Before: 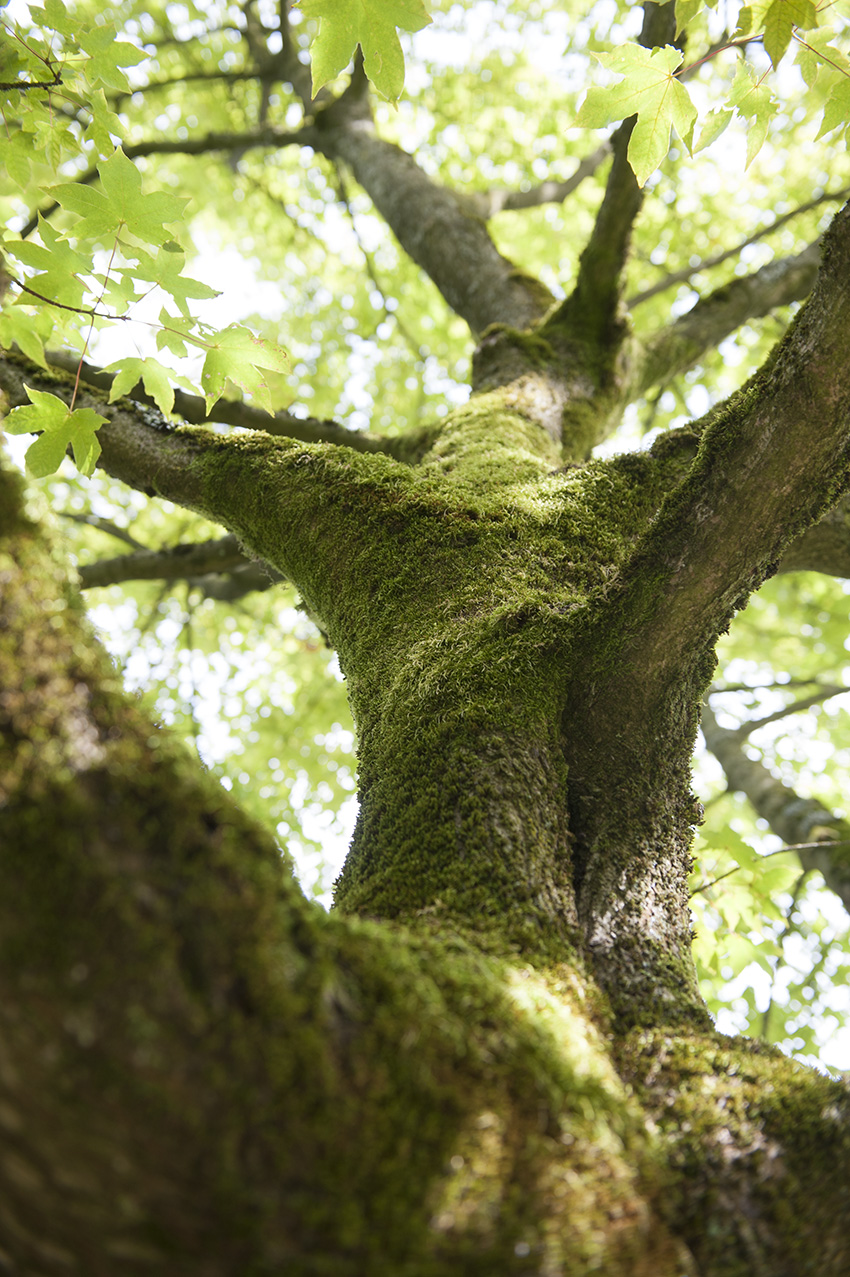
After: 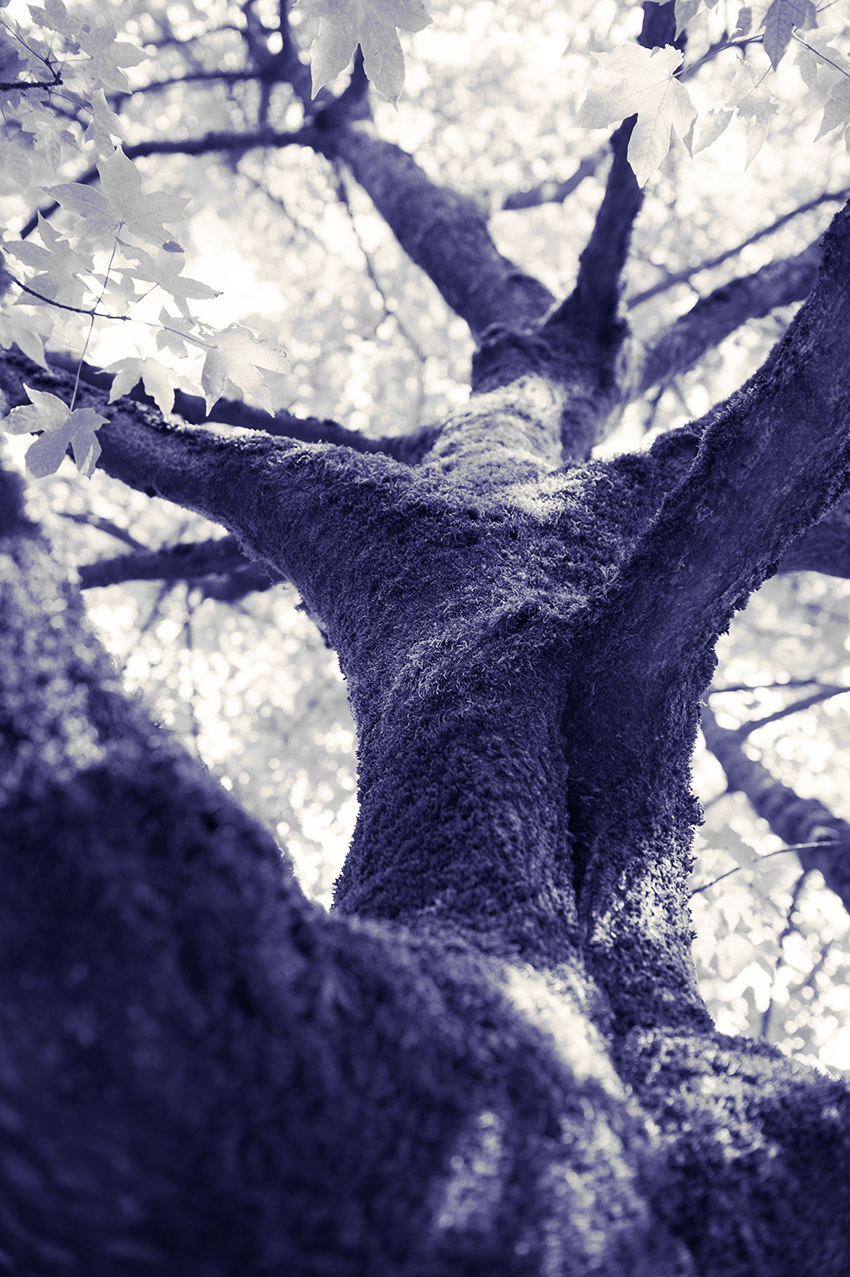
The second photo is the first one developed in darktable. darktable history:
monochrome: on, module defaults
split-toning: shadows › hue 242.67°, shadows › saturation 0.733, highlights › hue 45.33°, highlights › saturation 0.667, balance -53.304, compress 21.15%
